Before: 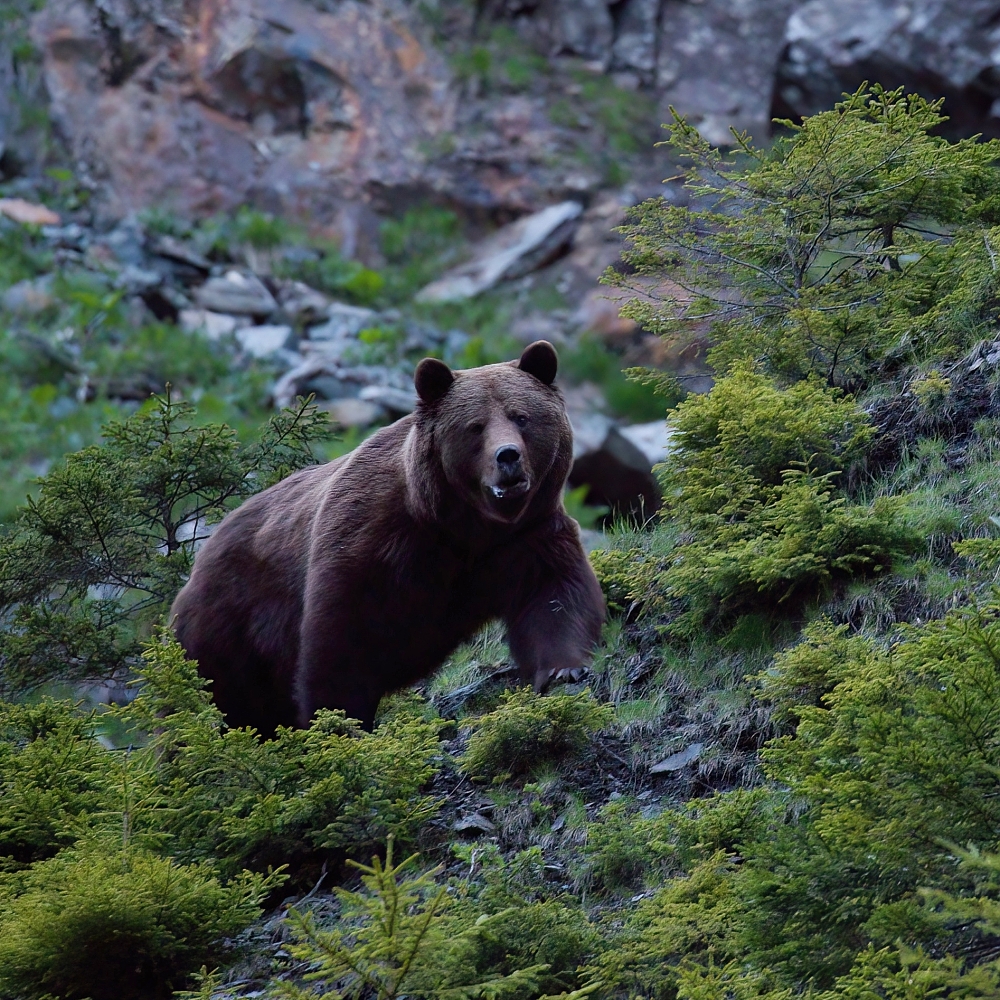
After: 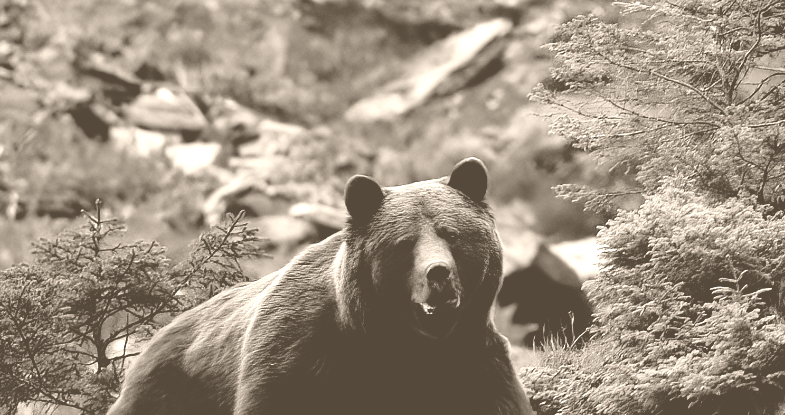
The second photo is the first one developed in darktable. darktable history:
crop: left 7.036%, top 18.398%, right 14.379%, bottom 40.043%
filmic rgb: black relative exposure -5 EV, hardness 2.88, contrast 1.3, highlights saturation mix -10%
tone curve: curves: ch0 [(0, 0.024) (0.119, 0.146) (0.474, 0.464) (0.718, 0.721) (0.817, 0.839) (1, 0.998)]; ch1 [(0, 0) (0.377, 0.416) (0.439, 0.451) (0.477, 0.477) (0.501, 0.503) (0.538, 0.544) (0.58, 0.602) (0.664, 0.676) (0.783, 0.804) (1, 1)]; ch2 [(0, 0) (0.38, 0.405) (0.463, 0.456) (0.498, 0.497) (0.524, 0.535) (0.578, 0.576) (0.648, 0.665) (1, 1)], color space Lab, independent channels, preserve colors none
colorize: hue 34.49°, saturation 35.33%, source mix 100%, version 1
